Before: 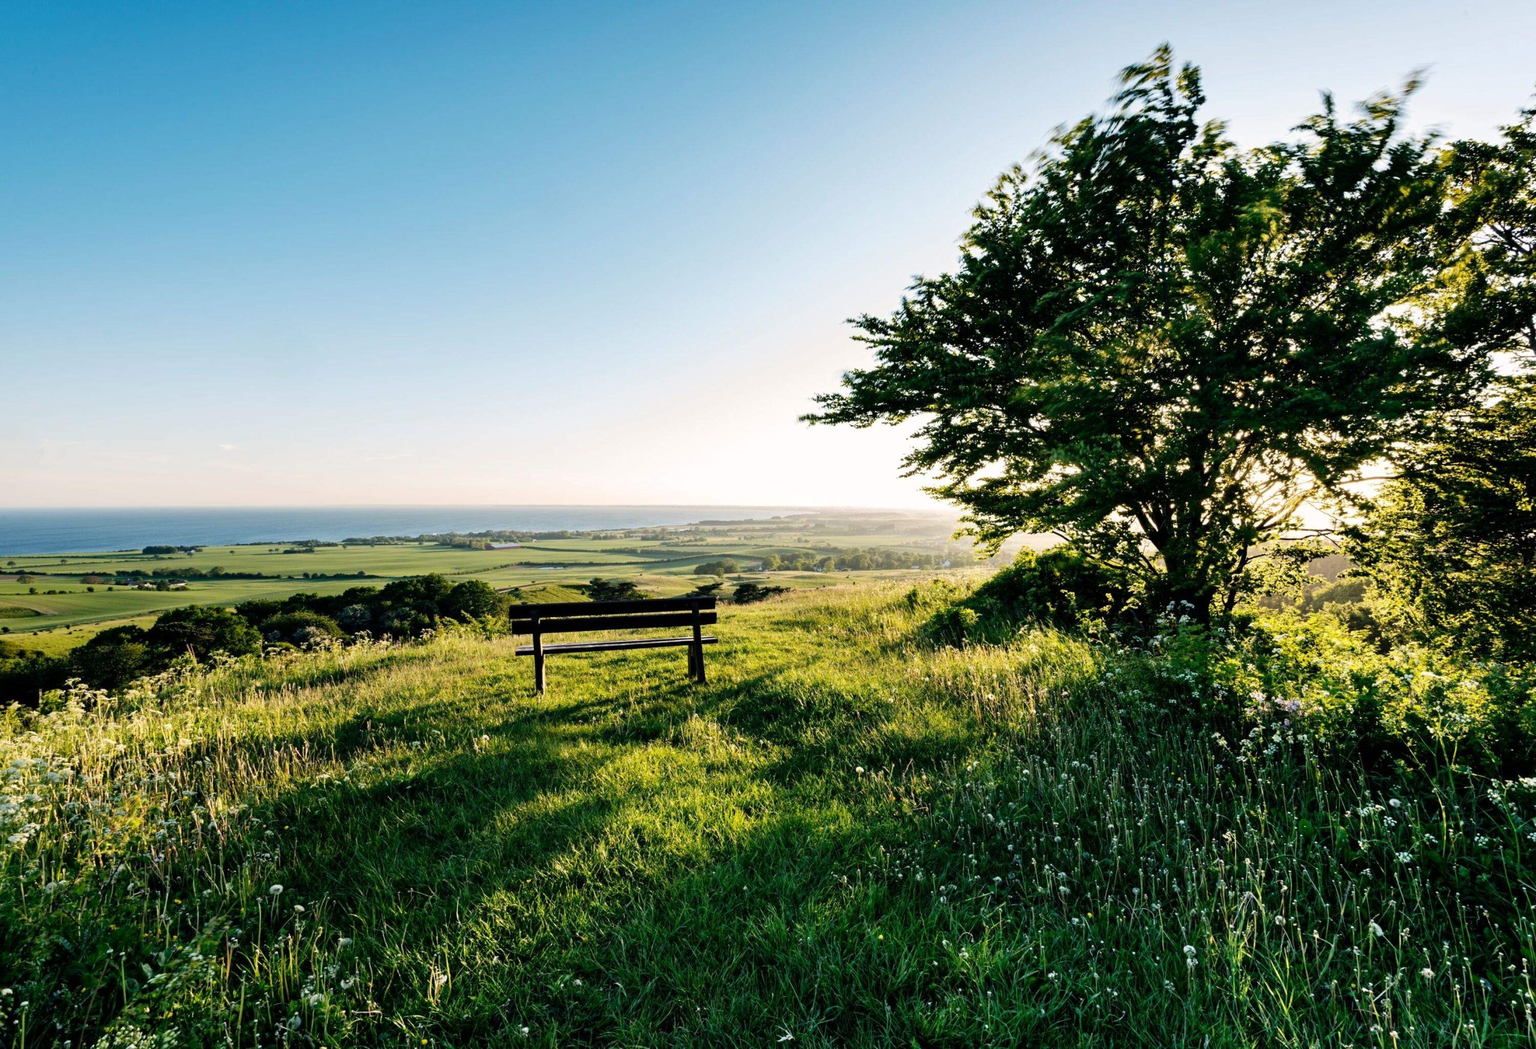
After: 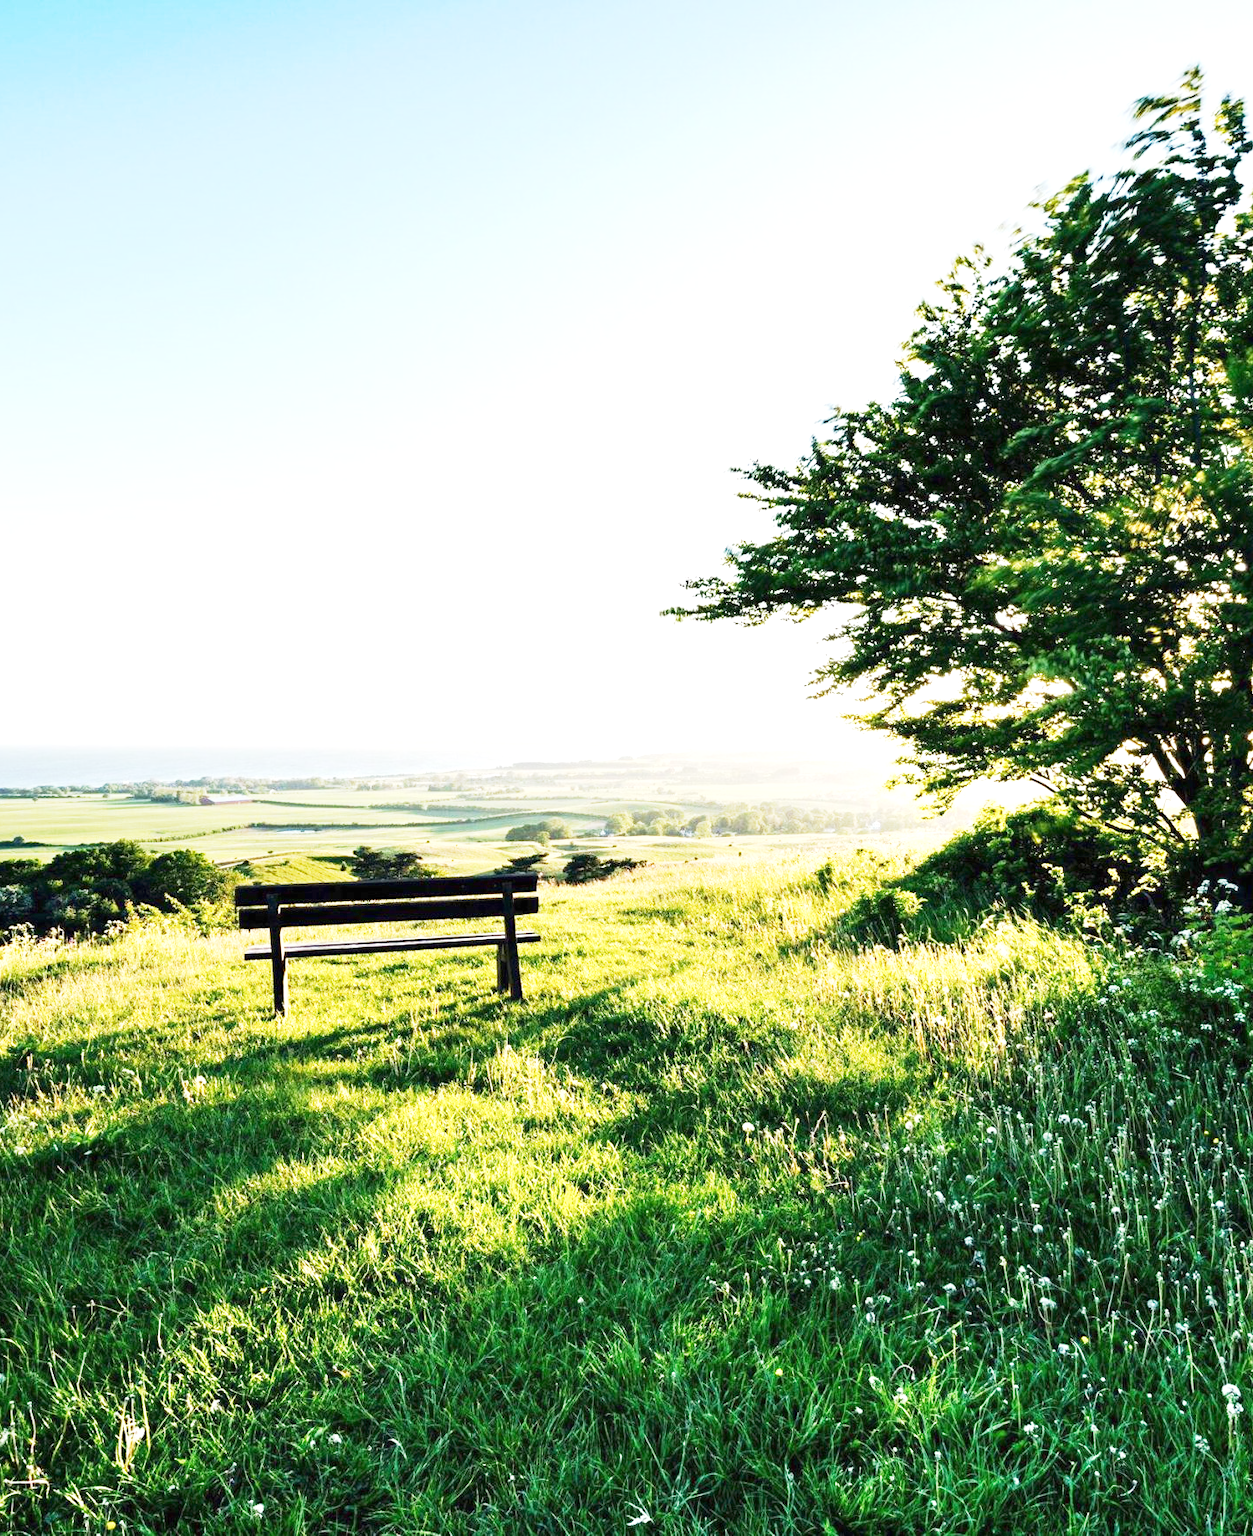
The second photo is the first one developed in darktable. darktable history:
exposure: black level correction 0, exposure 1.495 EV, compensate highlight preservation false
base curve: curves: ch0 [(0, 0) (0.088, 0.125) (0.176, 0.251) (0.354, 0.501) (0.613, 0.749) (1, 0.877)], preserve colors none
crop and rotate: left 22.711%, right 21.529%
